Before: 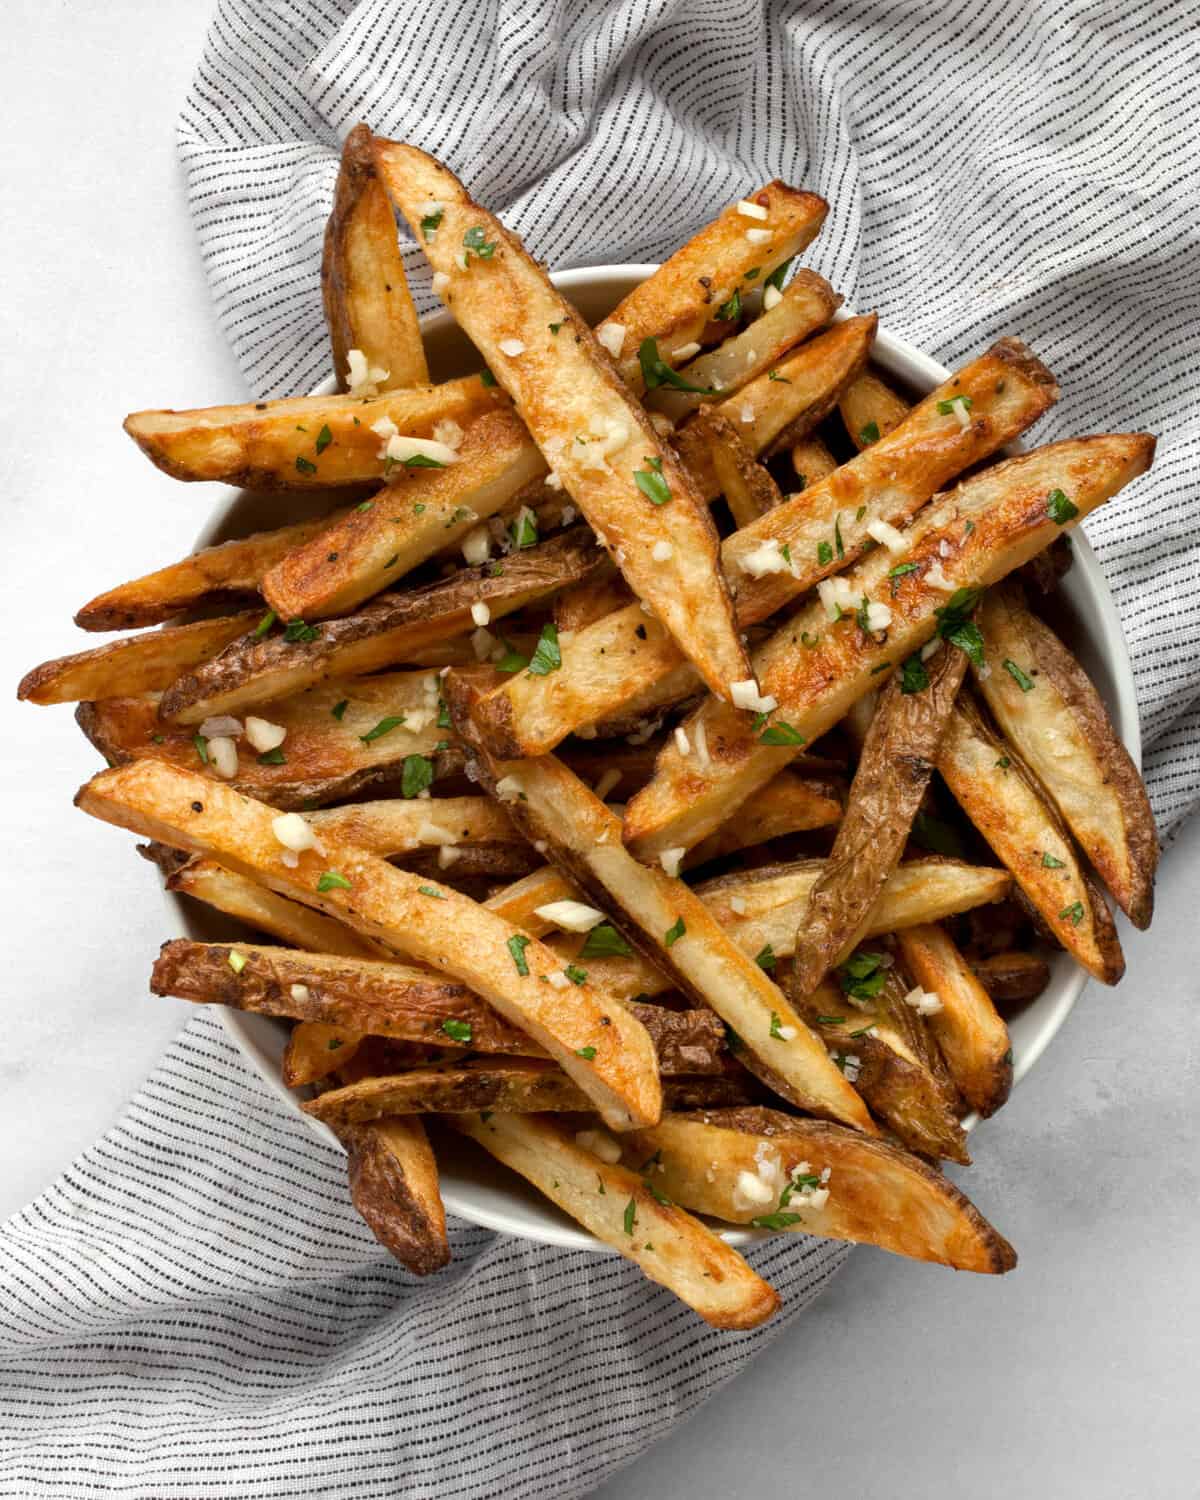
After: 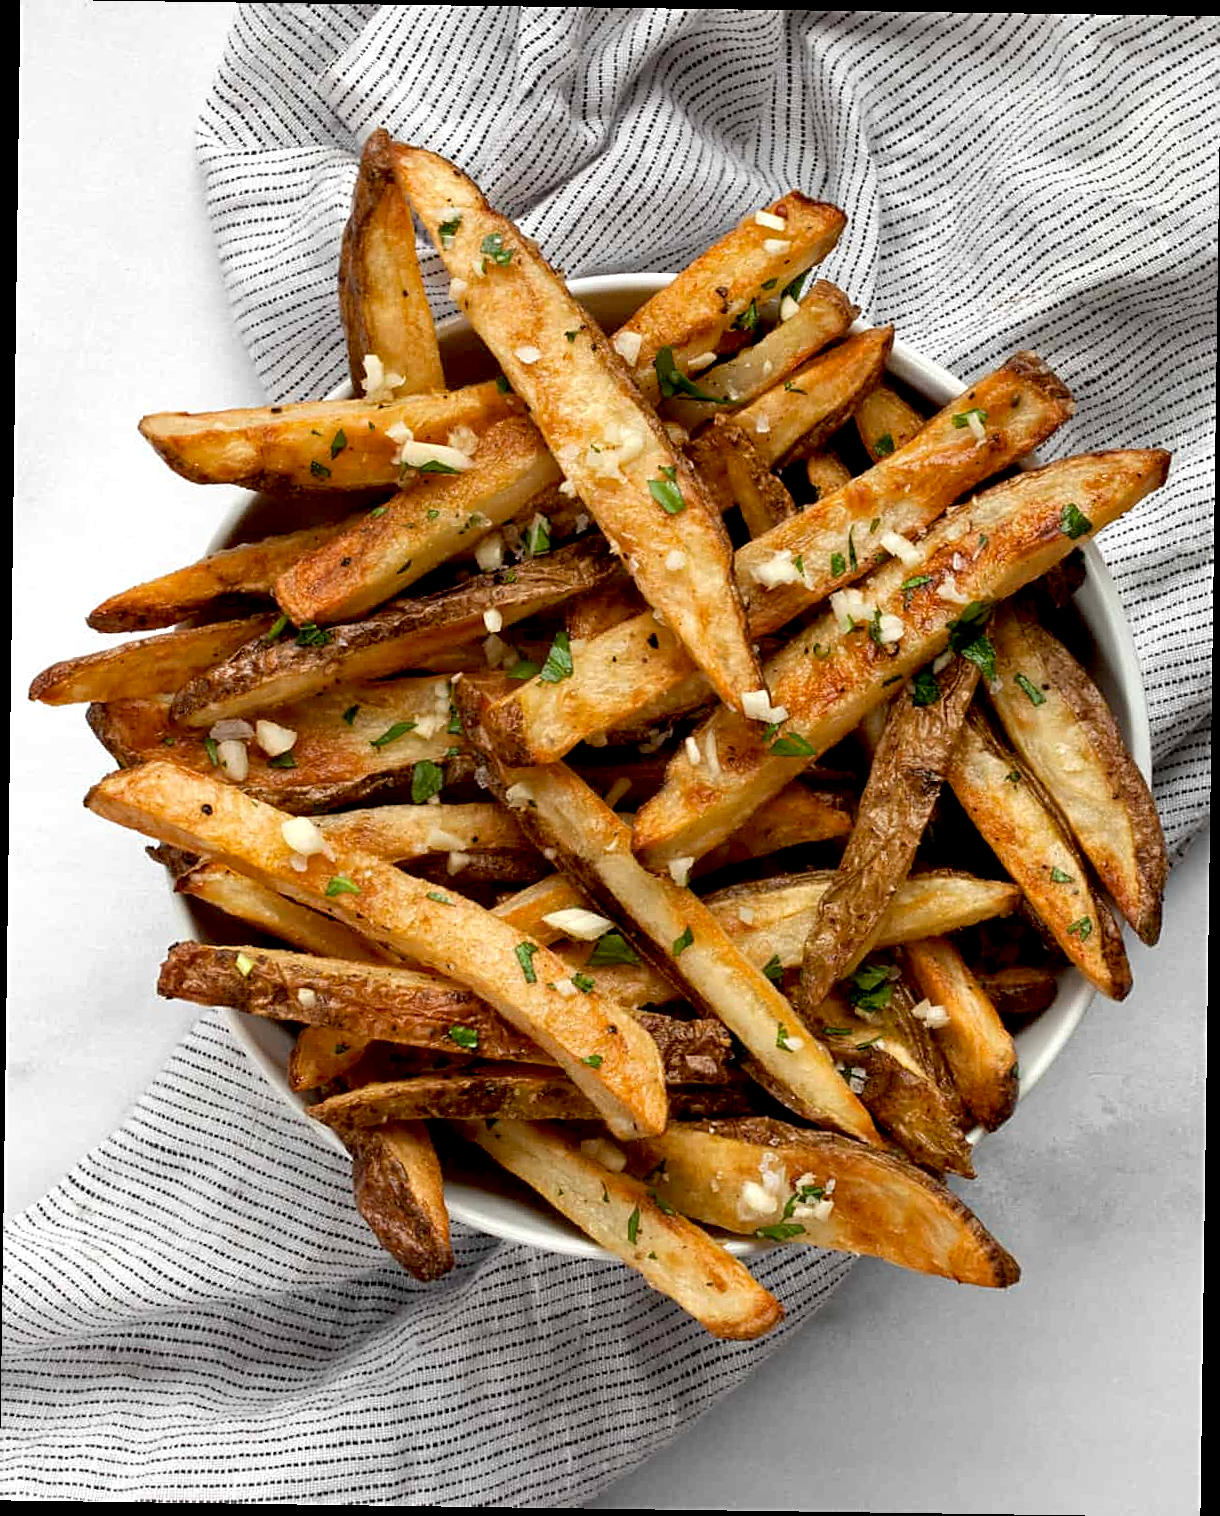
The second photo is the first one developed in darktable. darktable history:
shadows and highlights: shadows 12, white point adjustment 1.2, highlights -0.36, soften with gaussian
exposure: black level correction 0.01, exposure 0.011 EV, compensate highlight preservation false
rotate and perspective: rotation 0.8°, automatic cropping off
sharpen: on, module defaults
